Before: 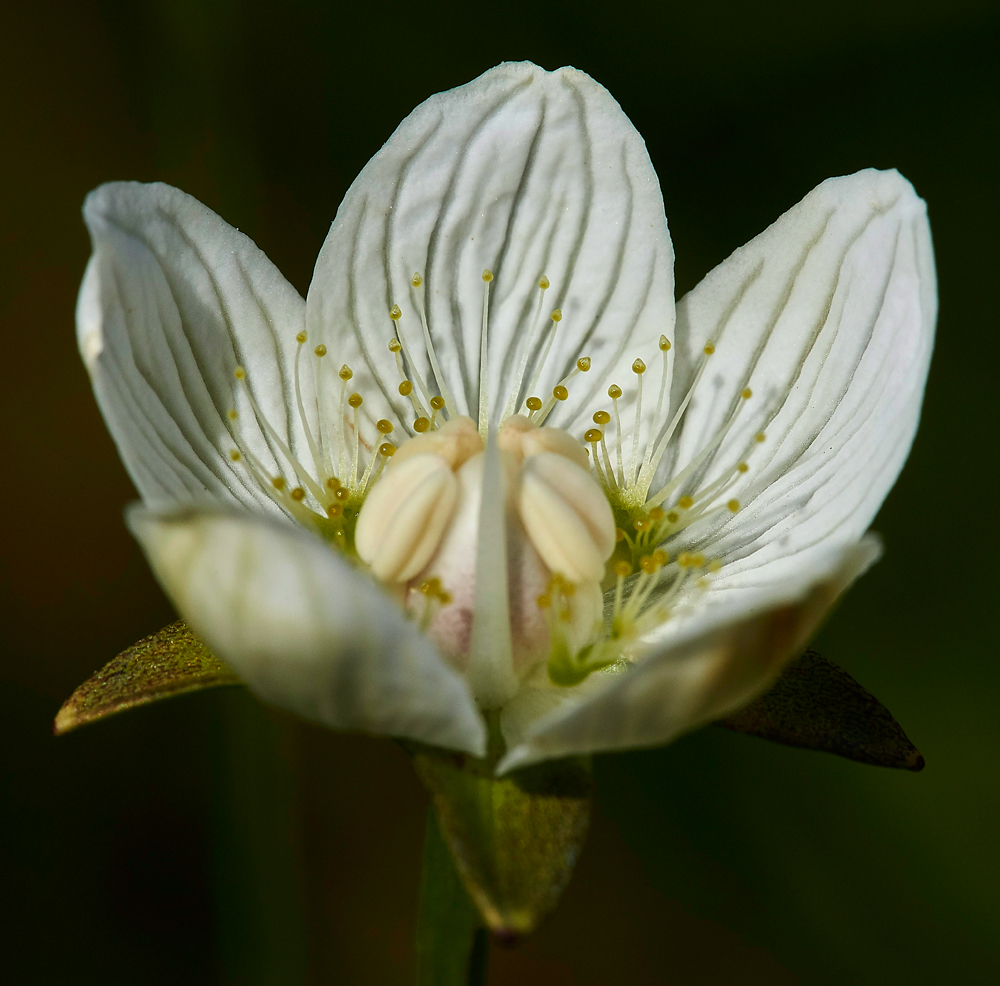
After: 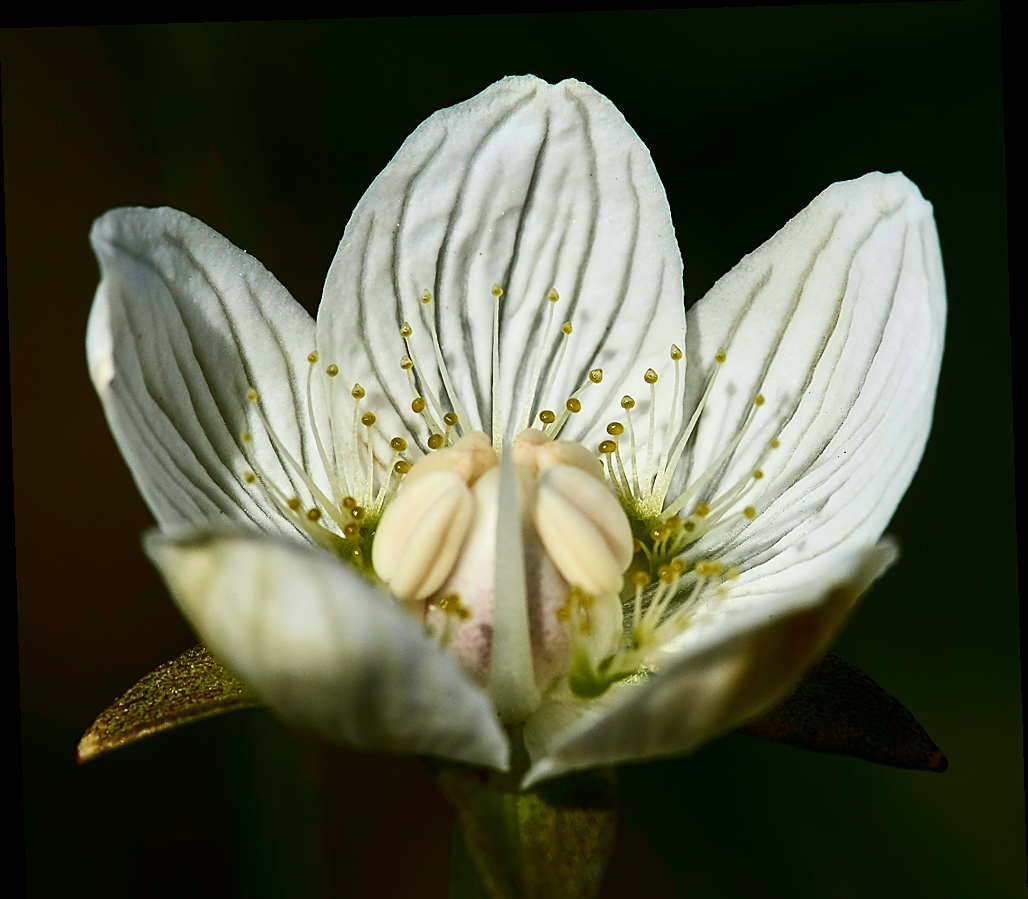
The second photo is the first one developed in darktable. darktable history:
crop and rotate: top 0%, bottom 11.49%
contrast brightness saturation: contrast 0.28
shadows and highlights: shadows 25, highlights -25
sharpen: on, module defaults
tone equalizer: on, module defaults
rotate and perspective: rotation -1.77°, lens shift (horizontal) 0.004, automatic cropping off
